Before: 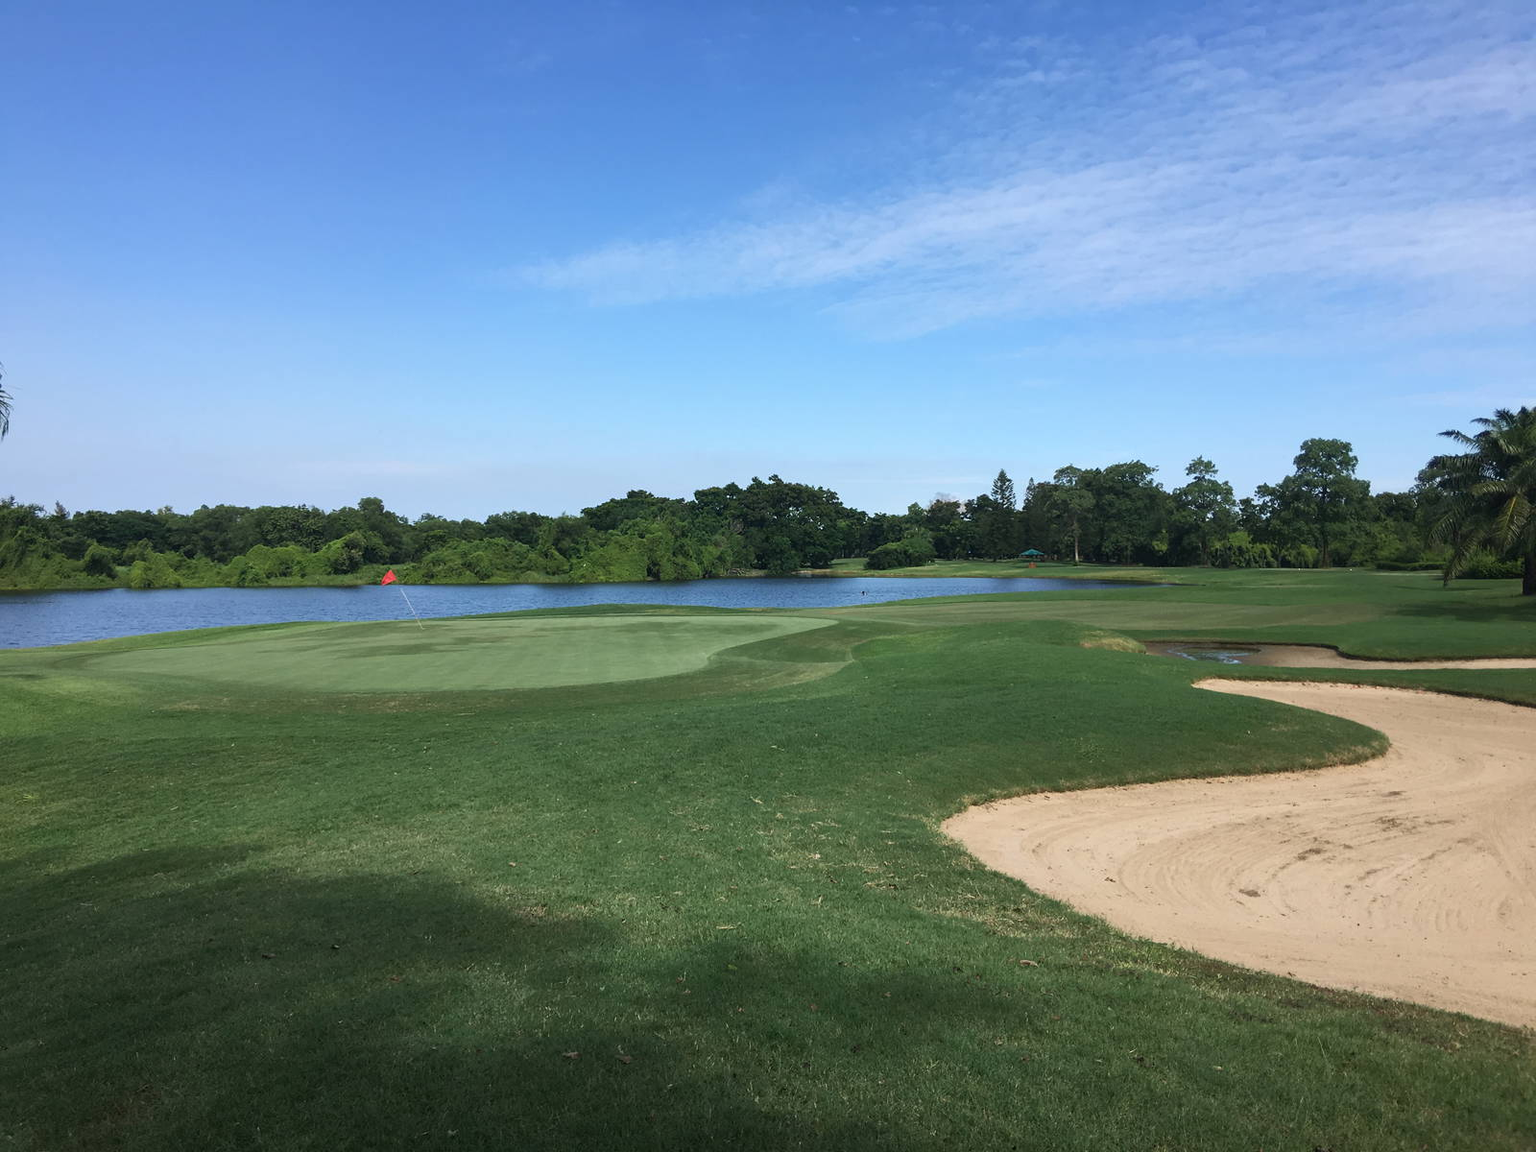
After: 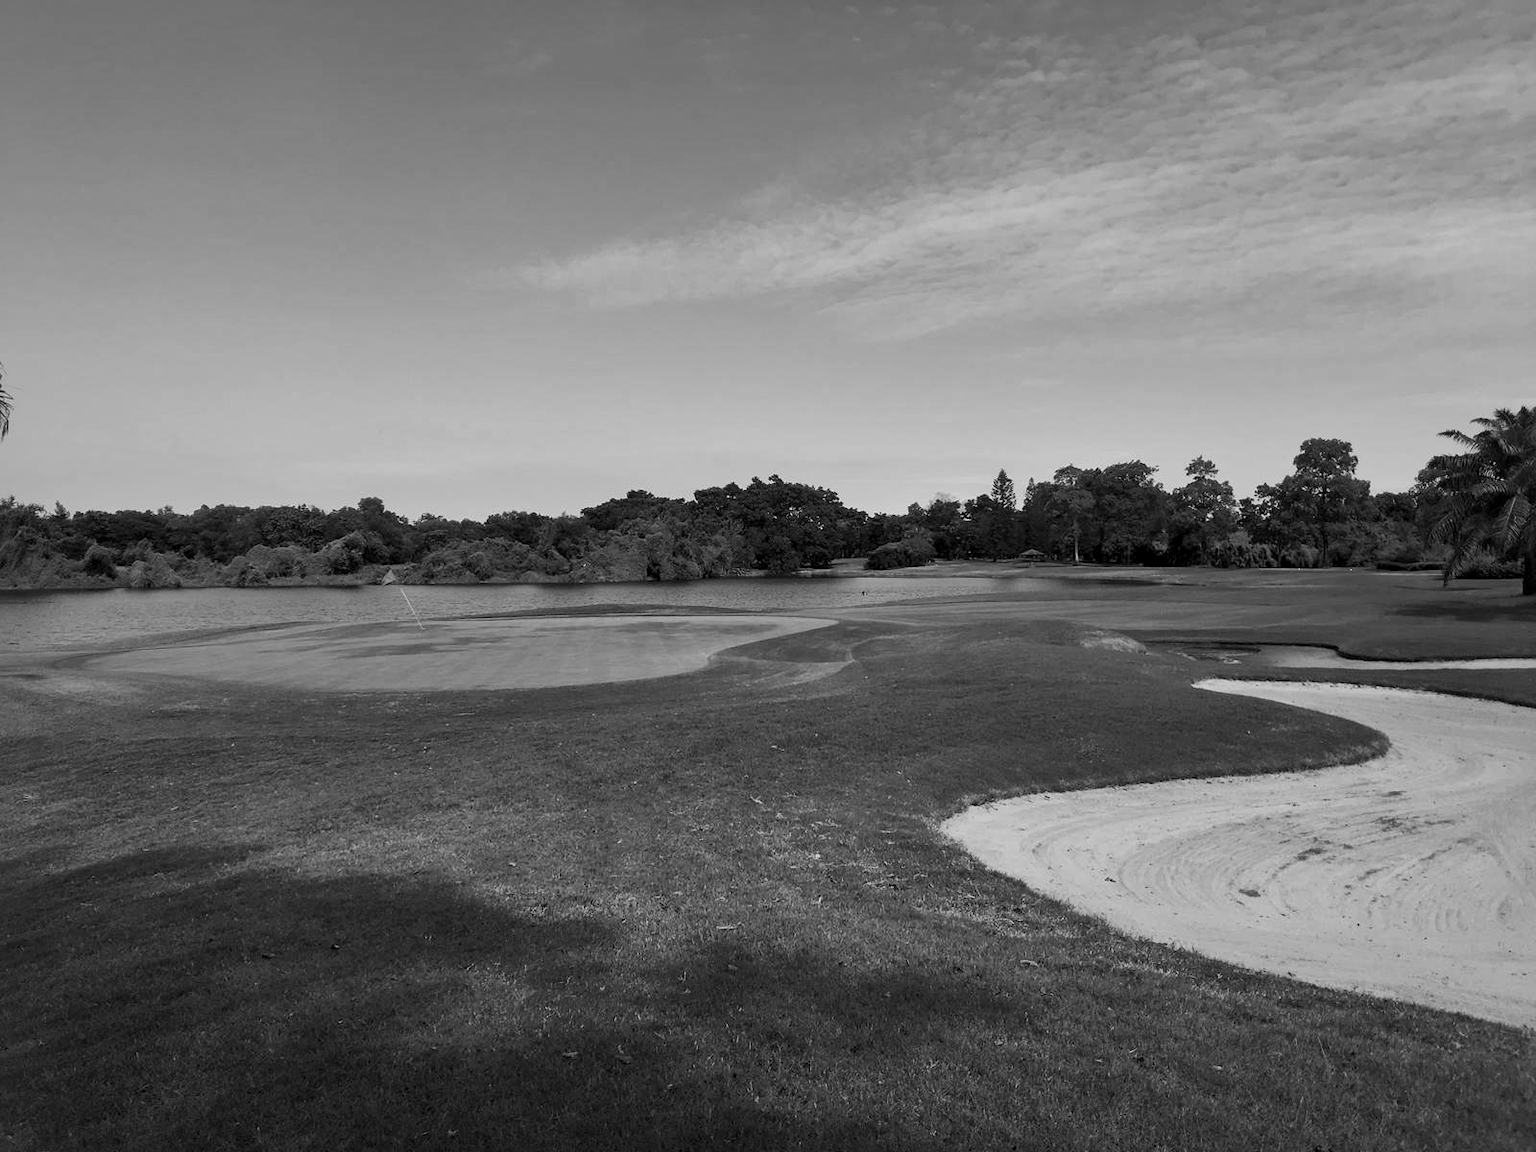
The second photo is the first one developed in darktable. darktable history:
local contrast: mode bilateral grid, contrast 50, coarseness 50, detail 150%, midtone range 0.2
exposure: exposure -0.462 EV, compensate highlight preservation false
white balance: red 1.042, blue 1.17
monochrome: on, module defaults
